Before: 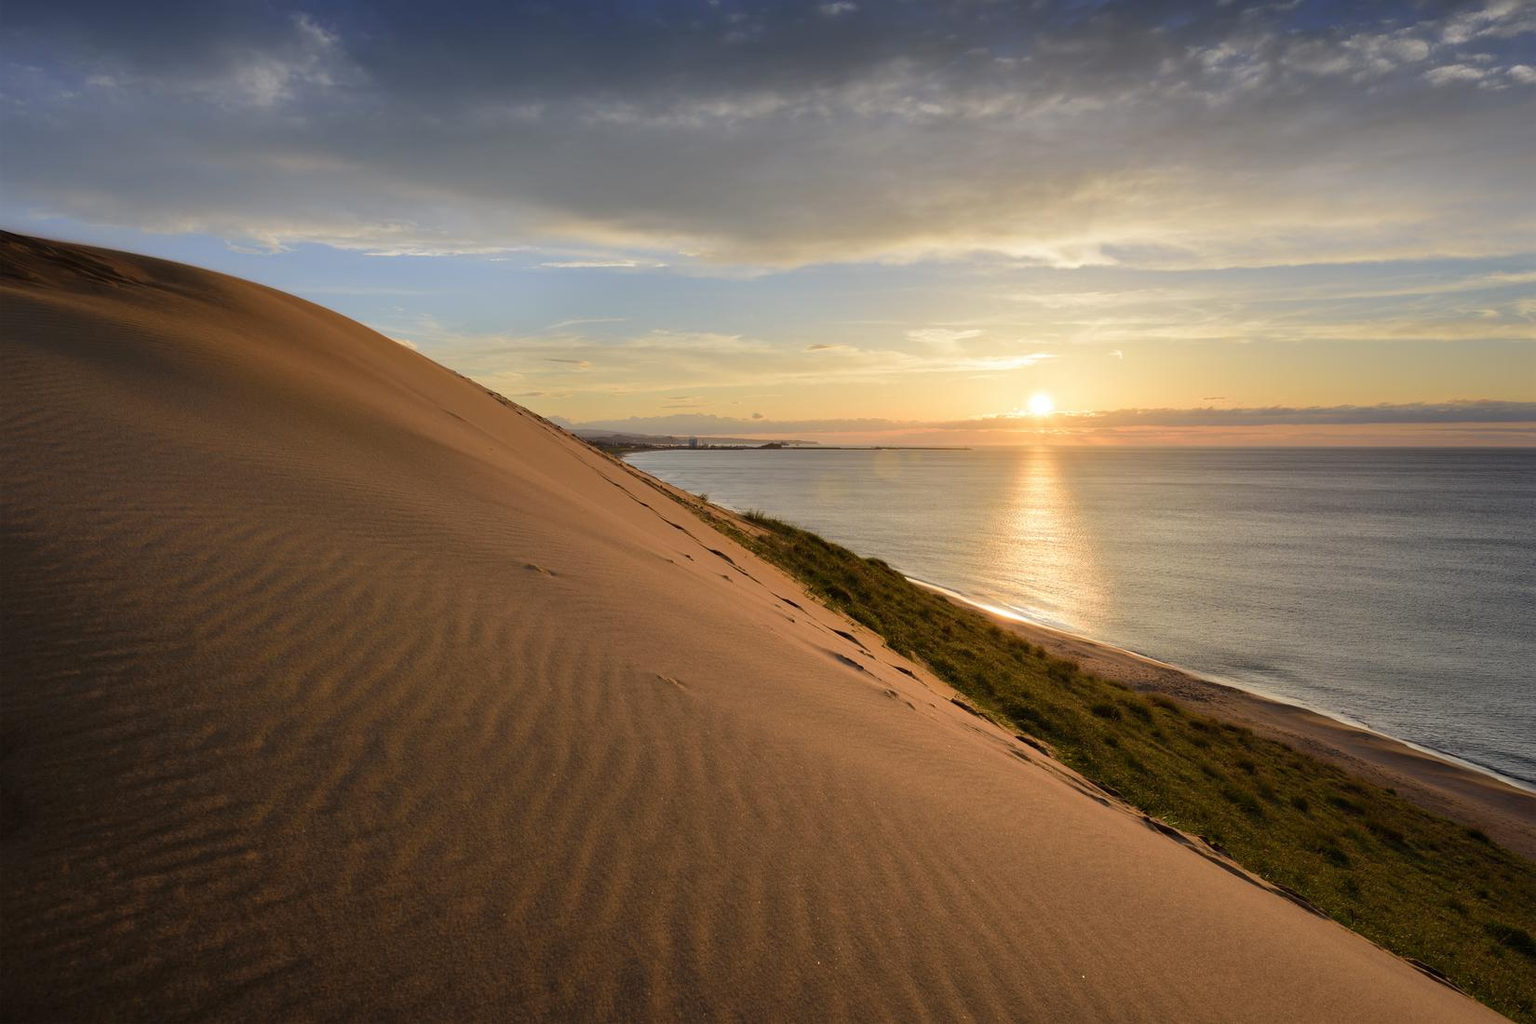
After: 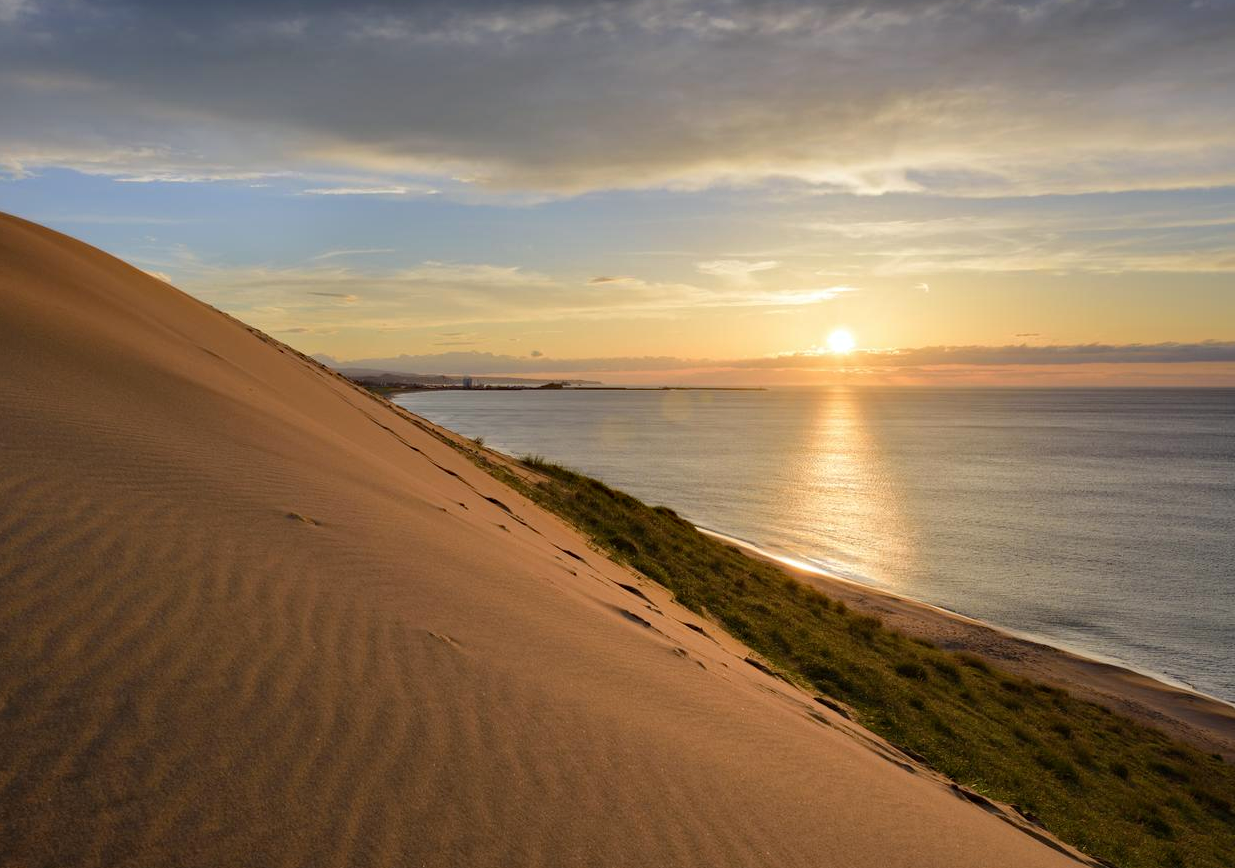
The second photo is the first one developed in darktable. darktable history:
haze removal: compatibility mode true, adaptive false
crop: left 16.814%, top 8.503%, right 8.301%, bottom 12.498%
